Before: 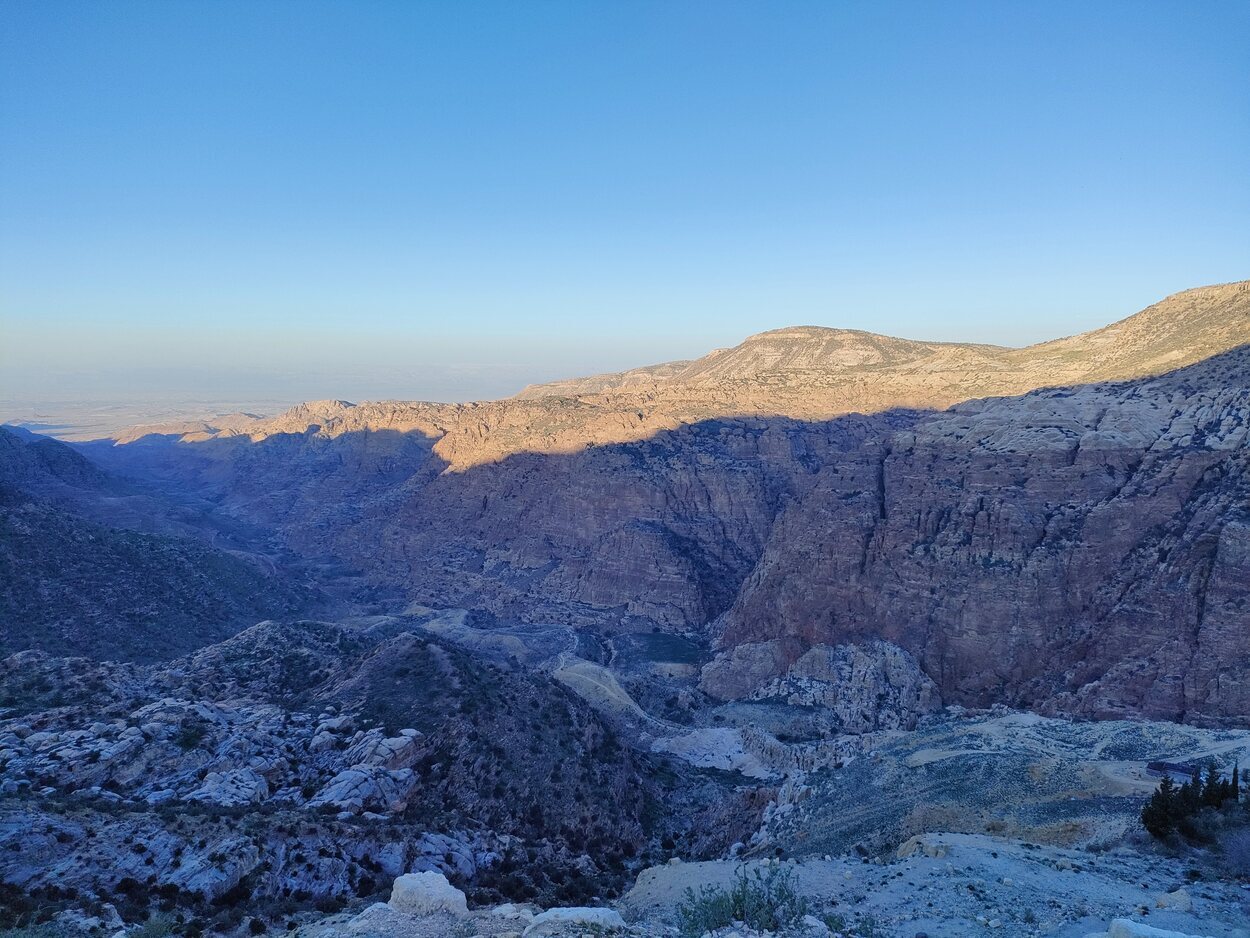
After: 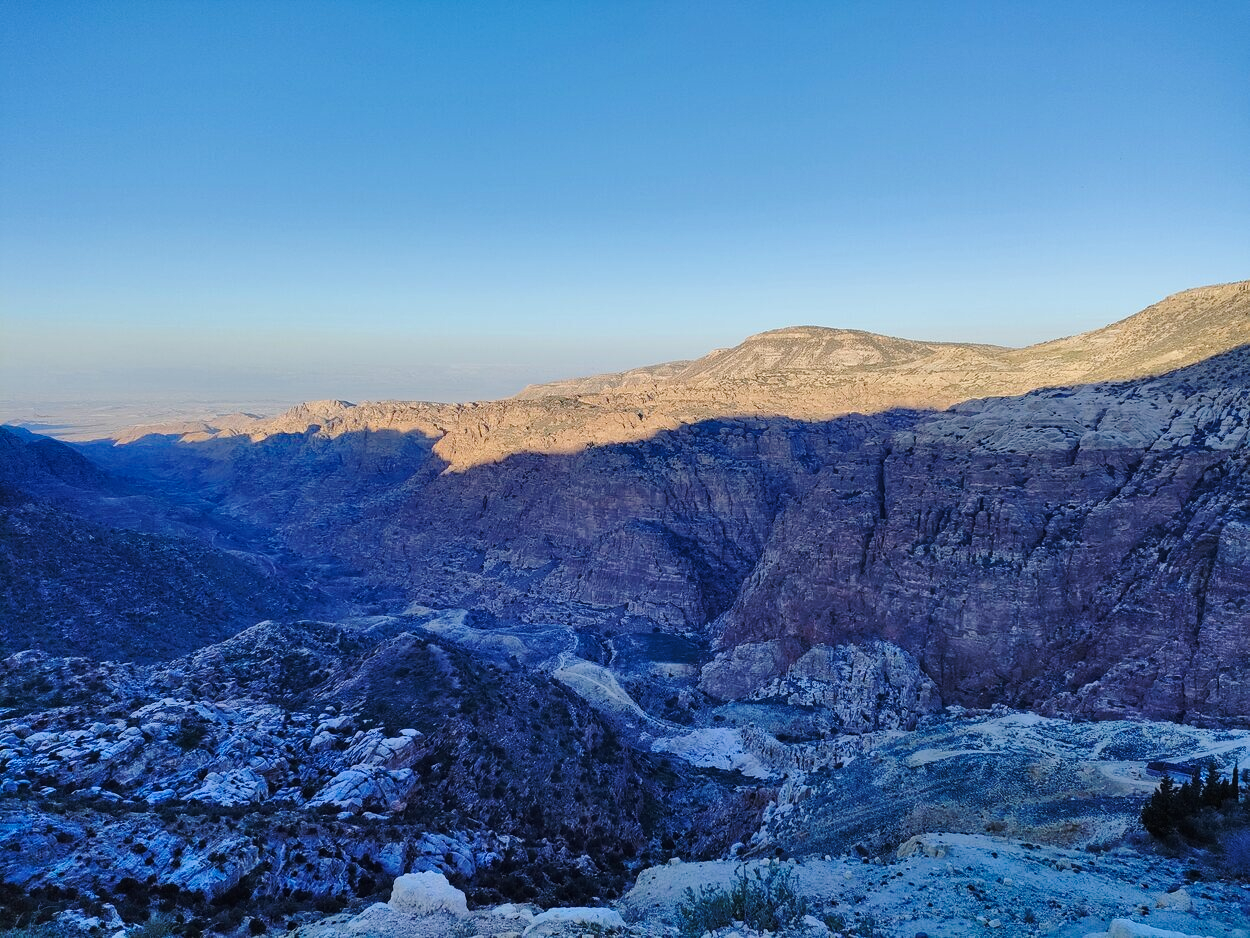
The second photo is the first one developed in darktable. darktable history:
base curve: curves: ch0 [(0, 0) (0.073, 0.04) (0.157, 0.139) (0.492, 0.492) (0.758, 0.758) (1, 1)], preserve colors none
shadows and highlights: soften with gaussian
